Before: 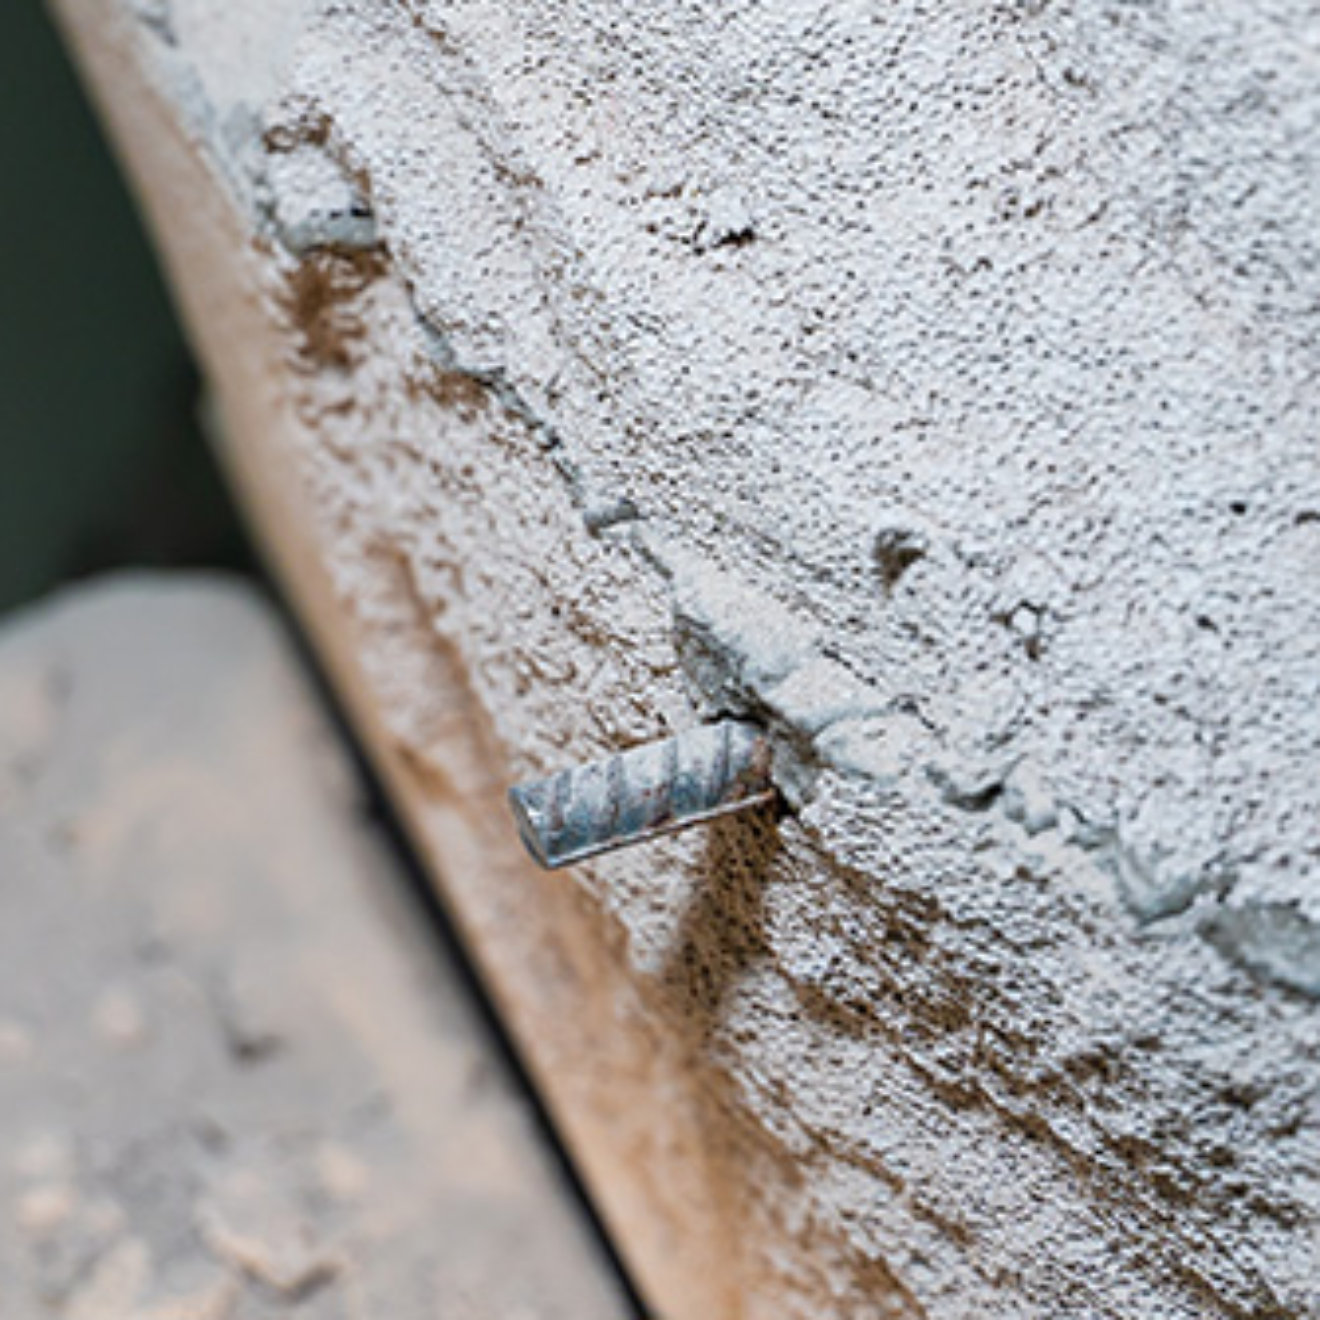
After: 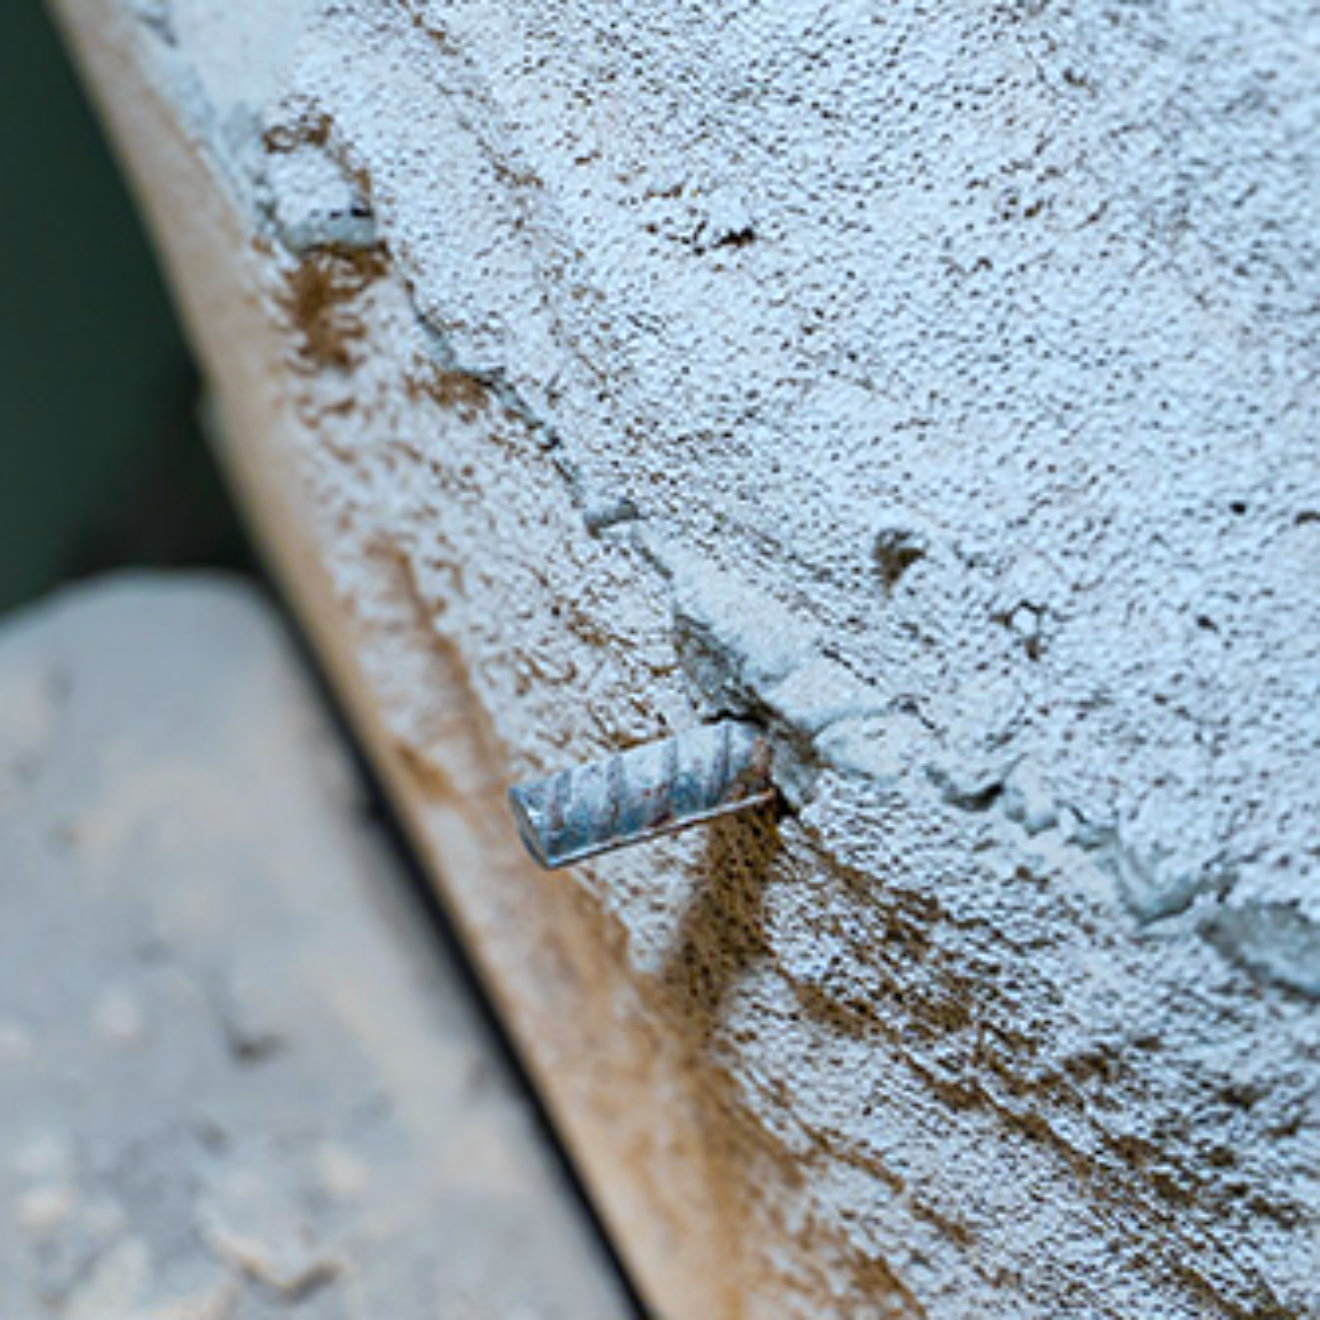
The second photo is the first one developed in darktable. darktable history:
white balance: red 0.925, blue 1.046
color balance rgb: perceptual saturation grading › global saturation 30%
